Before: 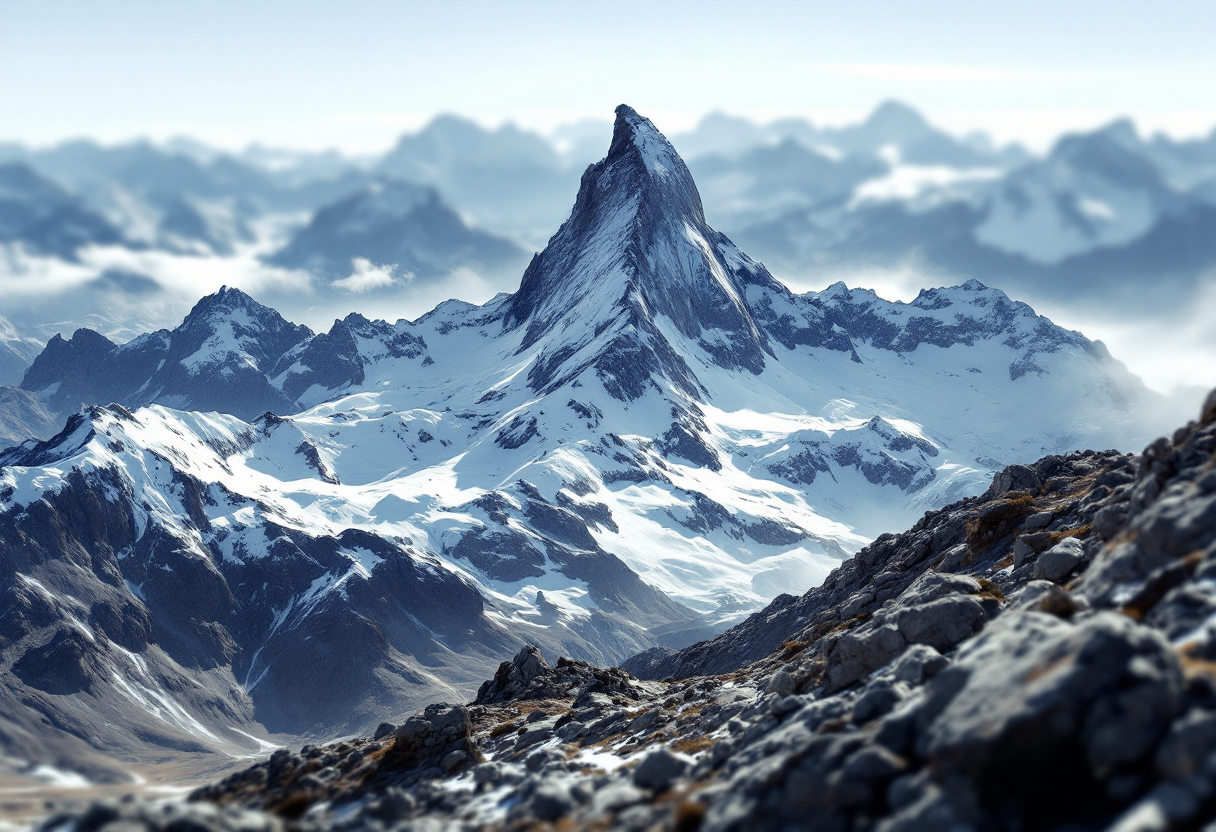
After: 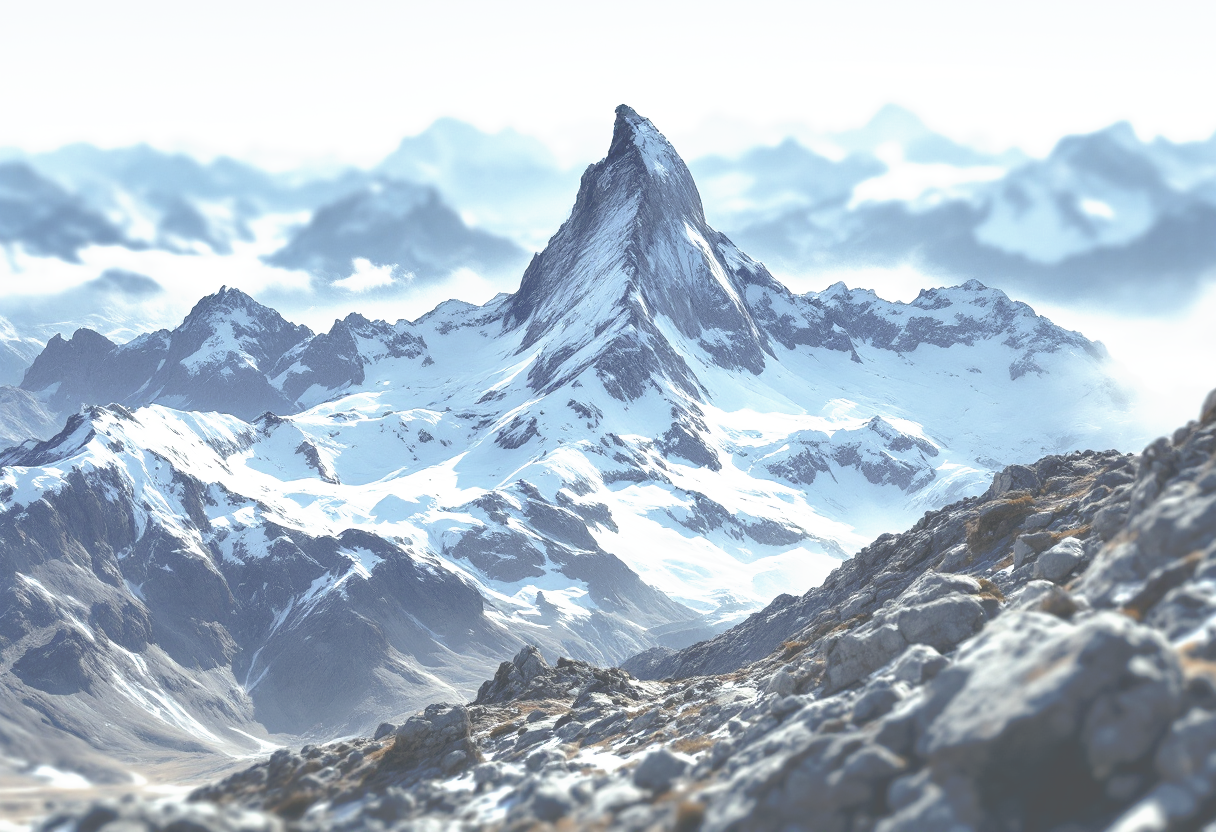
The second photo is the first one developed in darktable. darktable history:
tone curve: curves: ch0 [(0, 0) (0.003, 0.326) (0.011, 0.332) (0.025, 0.352) (0.044, 0.378) (0.069, 0.4) (0.1, 0.416) (0.136, 0.432) (0.177, 0.468) (0.224, 0.509) (0.277, 0.554) (0.335, 0.6) (0.399, 0.642) (0.468, 0.693) (0.543, 0.753) (0.623, 0.818) (0.709, 0.897) (0.801, 0.974) (0.898, 0.991) (1, 1)], preserve colors none
color balance: mode lift, gamma, gain (sRGB), lift [1, 1, 1.022, 1.026]
shadows and highlights: shadows 32, highlights -32, soften with gaussian
